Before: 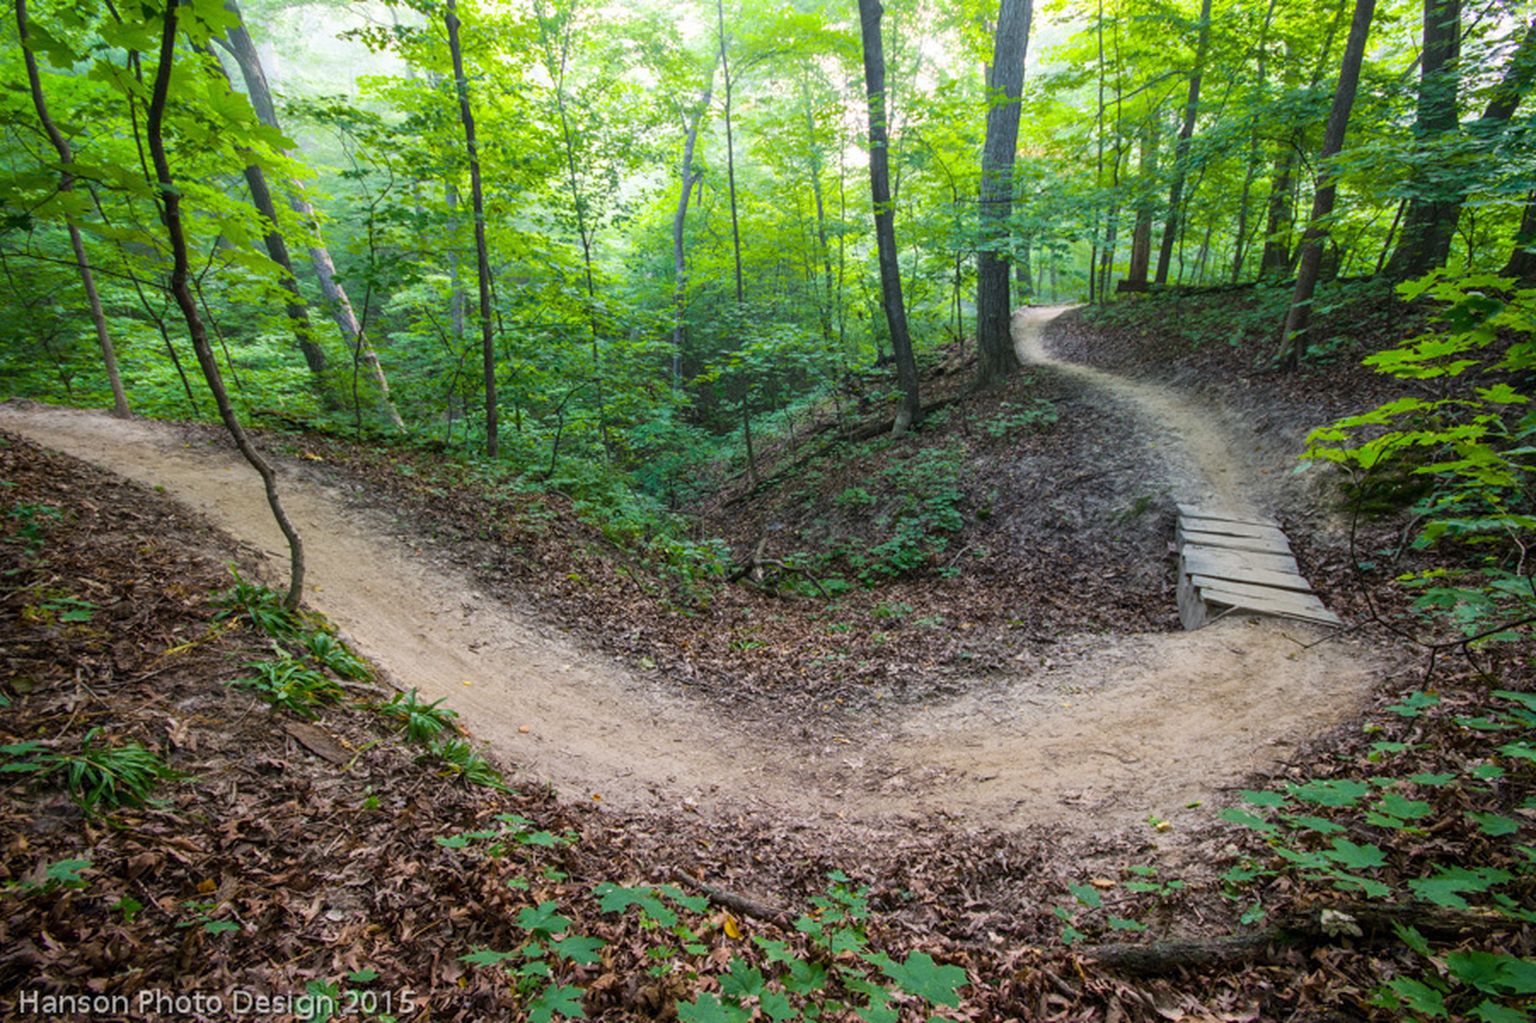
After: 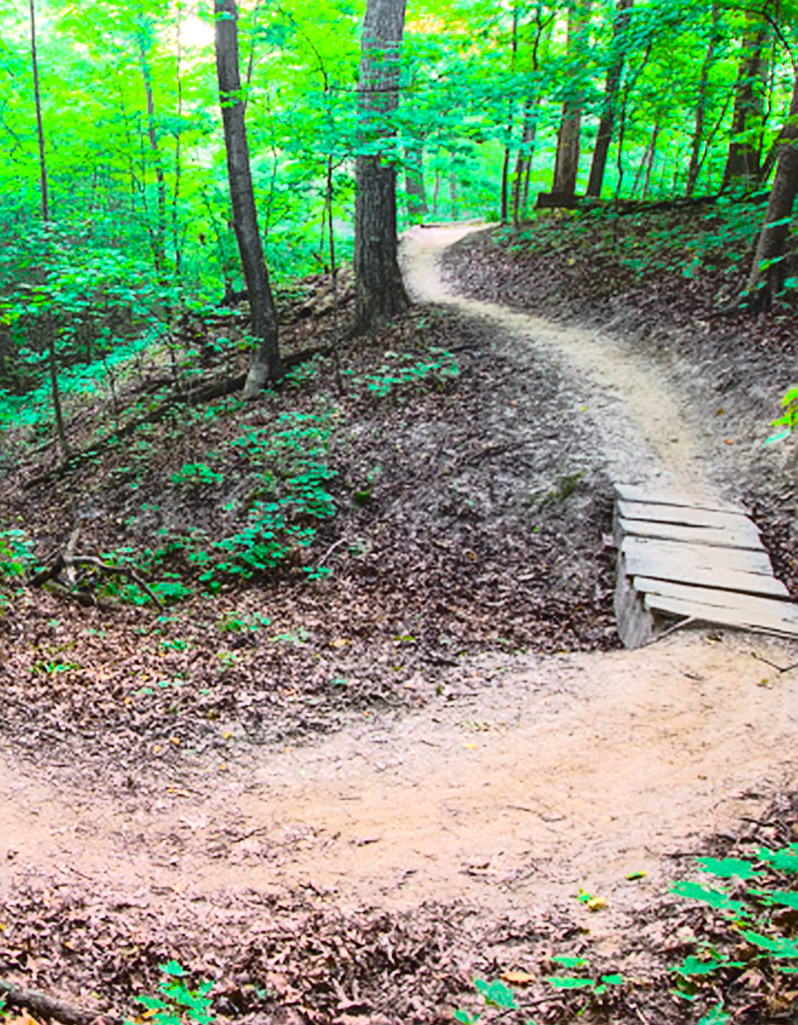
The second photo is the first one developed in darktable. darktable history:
tone curve: curves: ch0 [(0, 0.032) (0.094, 0.08) (0.265, 0.208) (0.41, 0.417) (0.498, 0.496) (0.638, 0.673) (0.819, 0.841) (0.96, 0.899)]; ch1 [(0, 0) (0.161, 0.092) (0.37, 0.302) (0.417, 0.434) (0.495, 0.504) (0.576, 0.589) (0.725, 0.765) (1, 1)]; ch2 [(0, 0) (0.352, 0.403) (0.45, 0.469) (0.521, 0.515) (0.59, 0.579) (1, 1)], color space Lab, independent channels, preserve colors none
exposure: exposure 0.916 EV, compensate highlight preservation false
sharpen: on, module defaults
crop: left 45.904%, top 12.936%, right 14.19%, bottom 10.048%
color balance rgb: linear chroma grading › global chroma 9.356%, perceptual saturation grading › global saturation 0.723%
